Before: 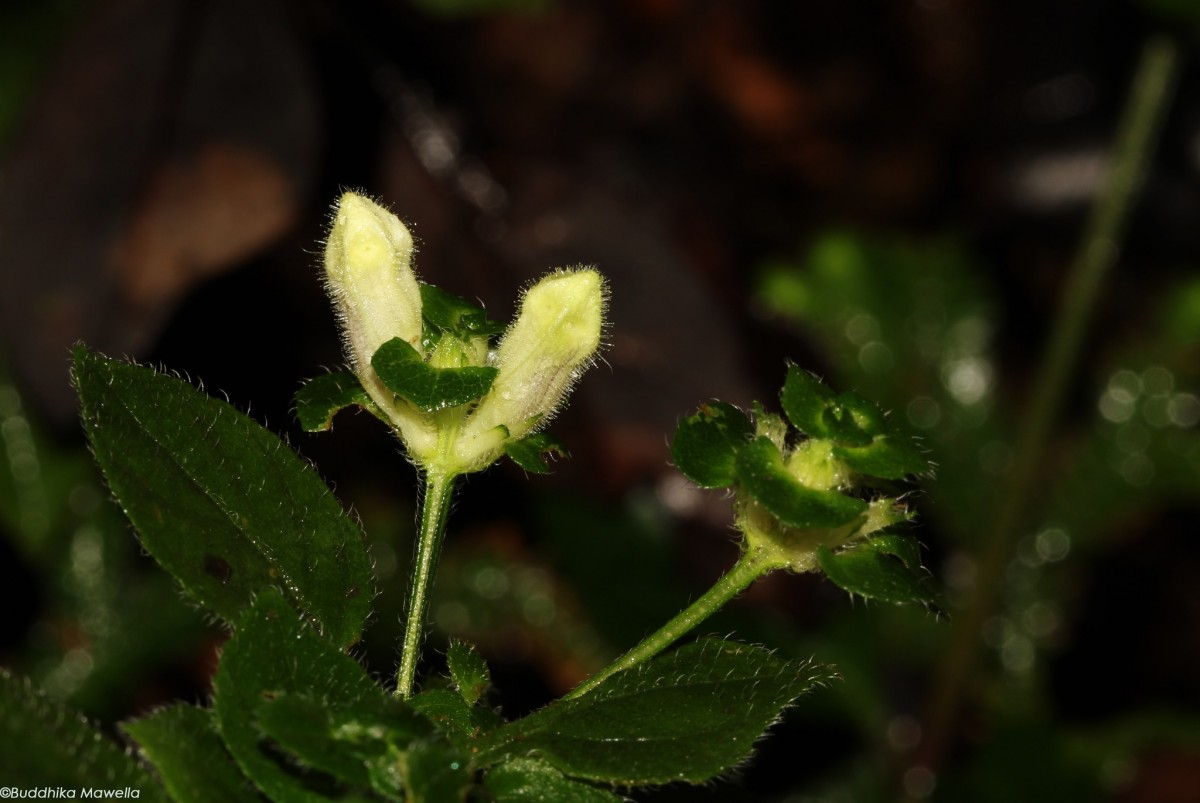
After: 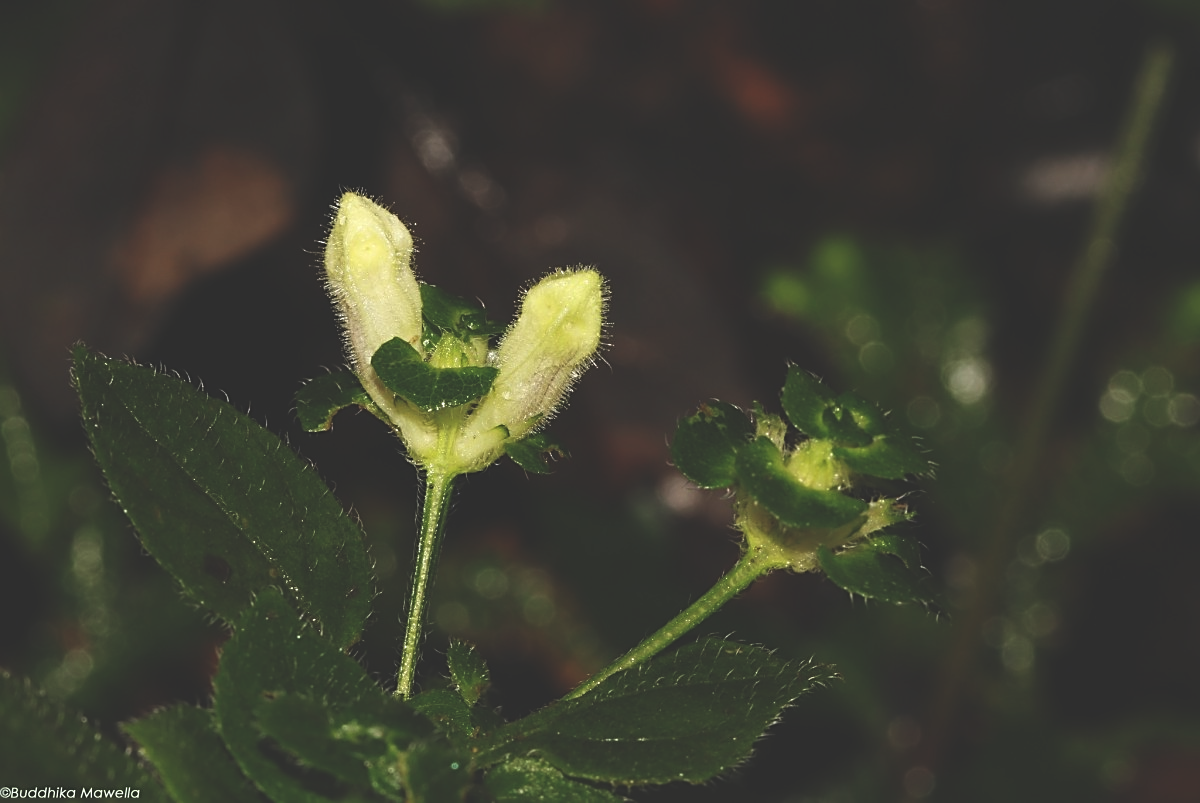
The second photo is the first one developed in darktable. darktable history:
sharpen: on, module defaults
exposure: black level correction -0.028, compensate highlight preservation false
